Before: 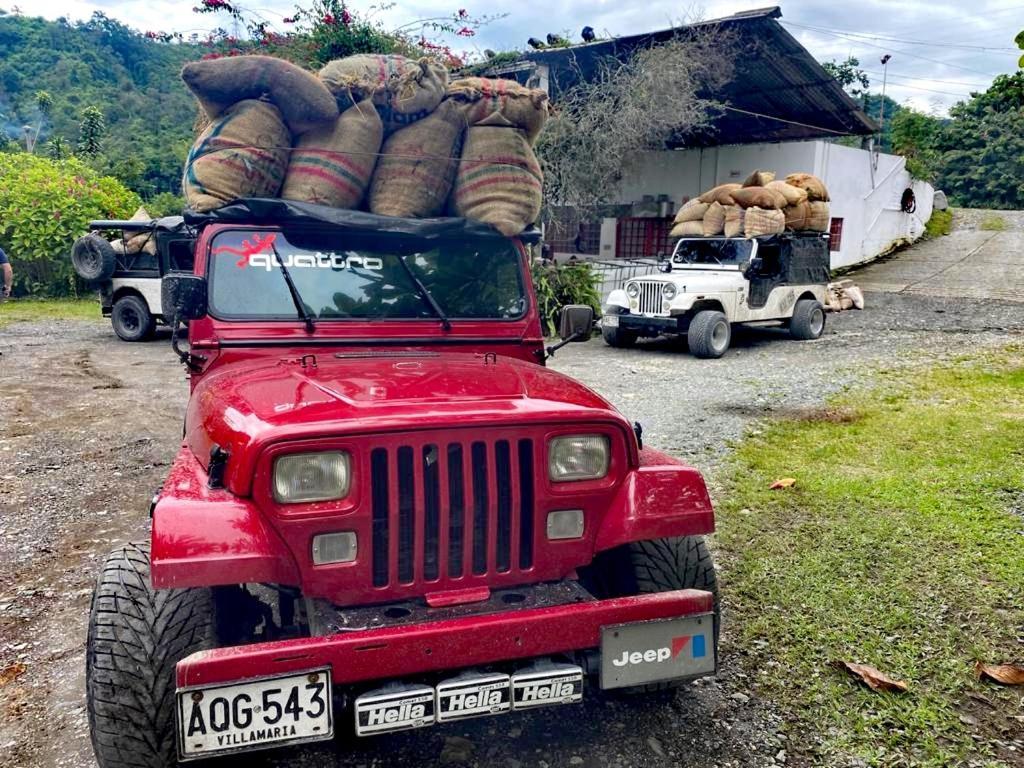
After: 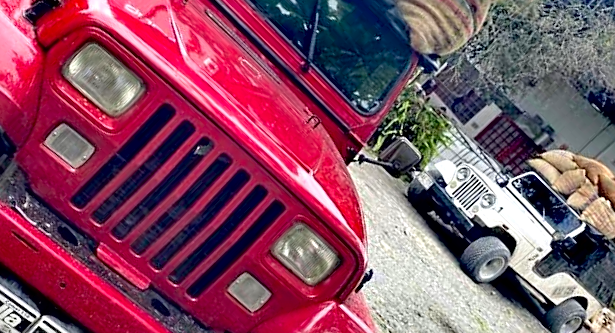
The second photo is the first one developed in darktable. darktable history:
crop and rotate: angle -44.97°, top 16.714%, right 0.858%, bottom 11.744%
contrast brightness saturation: contrast 0.026, brightness 0.066, saturation 0.132
exposure: black level correction 0.005, exposure 0.286 EV, compensate highlight preservation false
sharpen: on, module defaults
